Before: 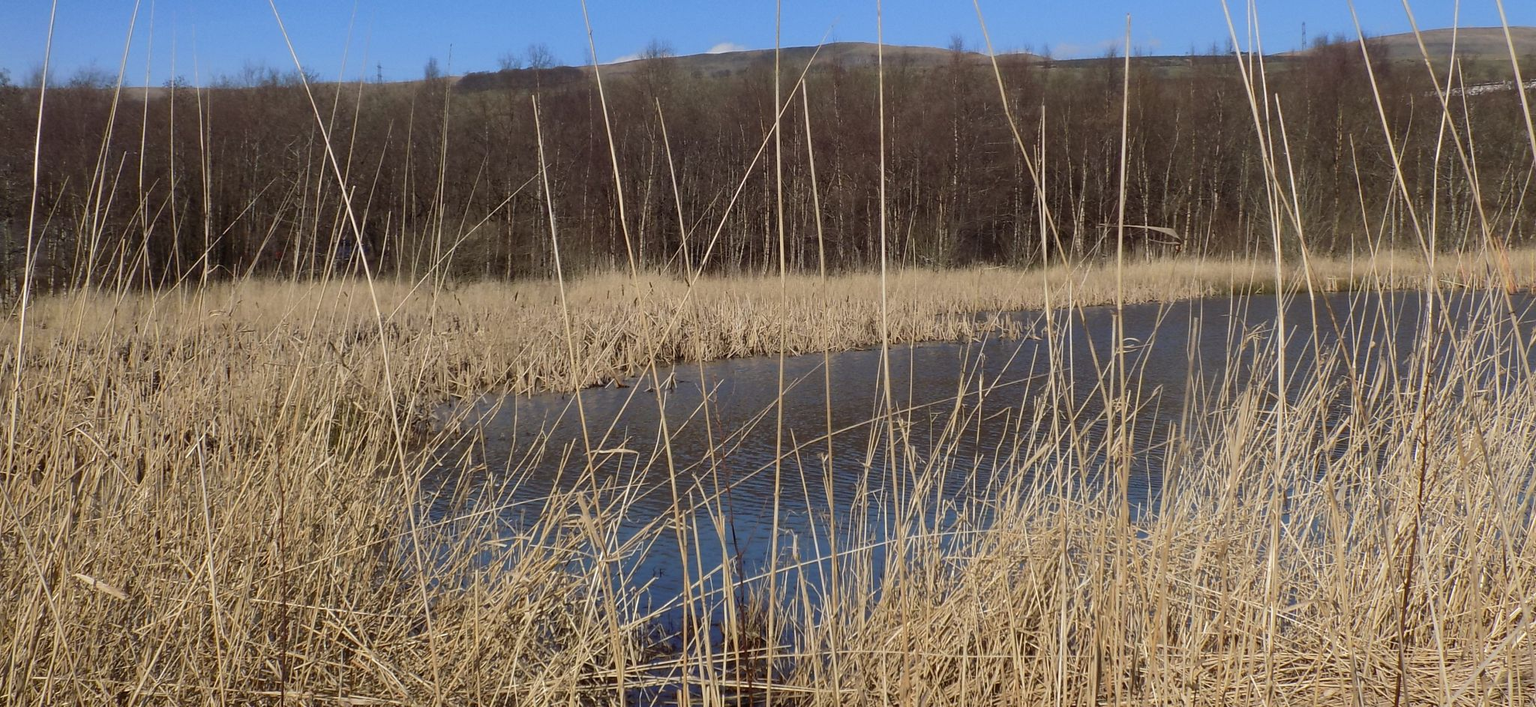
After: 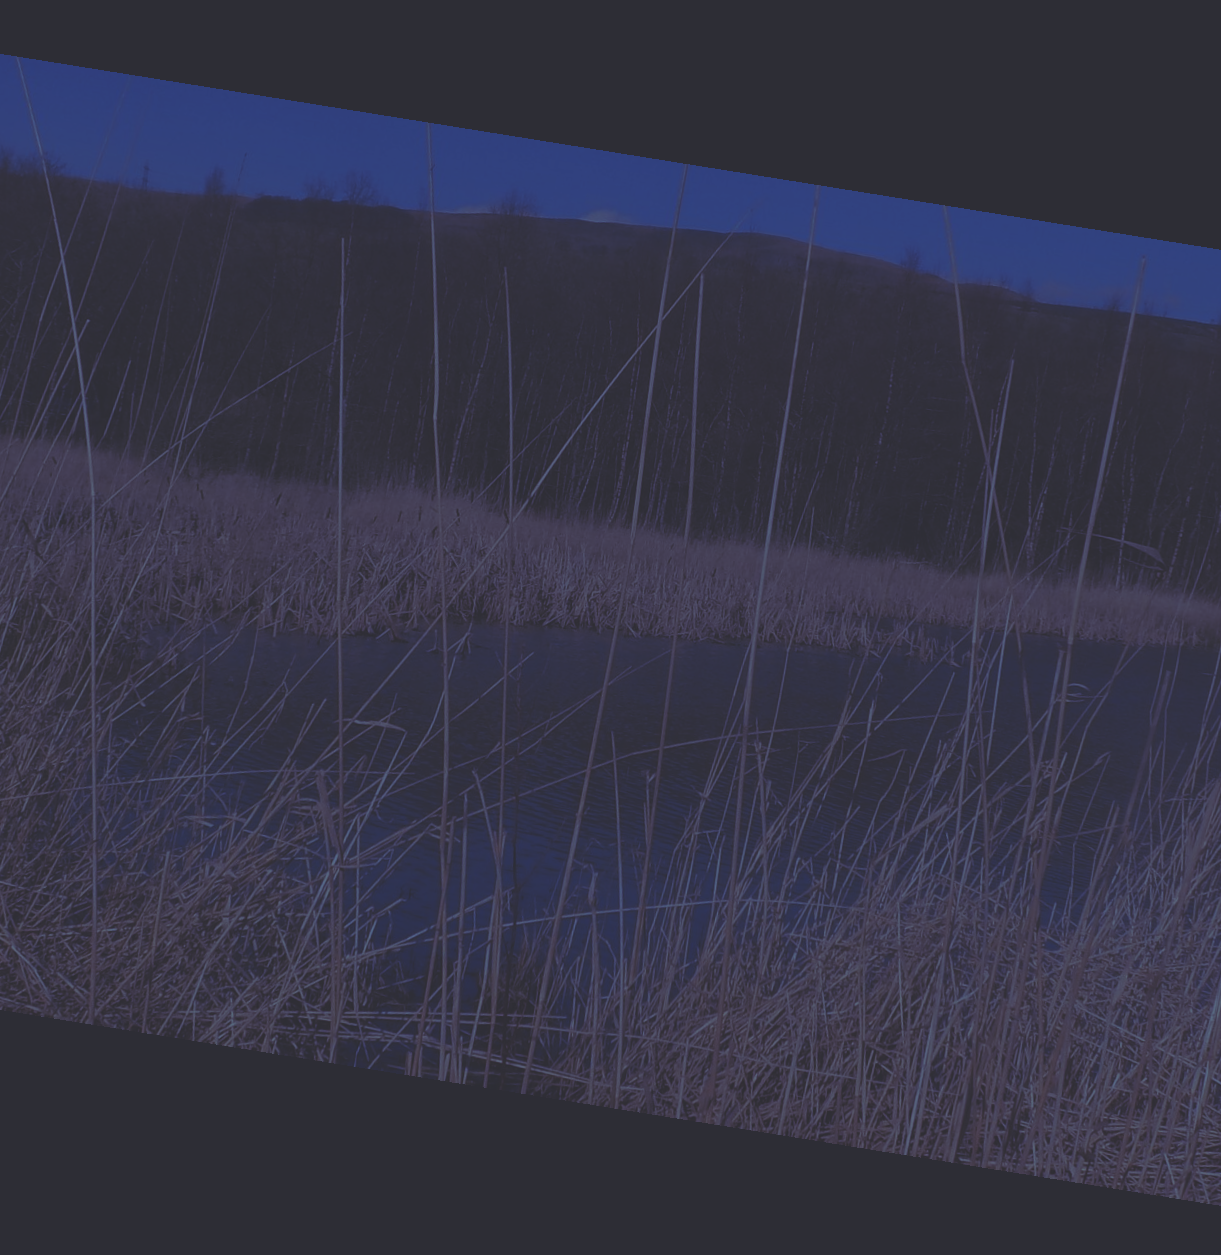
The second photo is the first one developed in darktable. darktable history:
crop and rotate: left 22.516%, right 21.234%
rgb curve: curves: ch0 [(0, 0.186) (0.314, 0.284) (0.576, 0.466) (0.805, 0.691) (0.936, 0.886)]; ch1 [(0, 0.186) (0.314, 0.284) (0.581, 0.534) (0.771, 0.746) (0.936, 0.958)]; ch2 [(0, 0.216) (0.275, 0.39) (1, 1)], mode RGB, independent channels, compensate middle gray true, preserve colors none
exposure: exposure -2.446 EV, compensate highlight preservation false
rotate and perspective: rotation 9.12°, automatic cropping off
